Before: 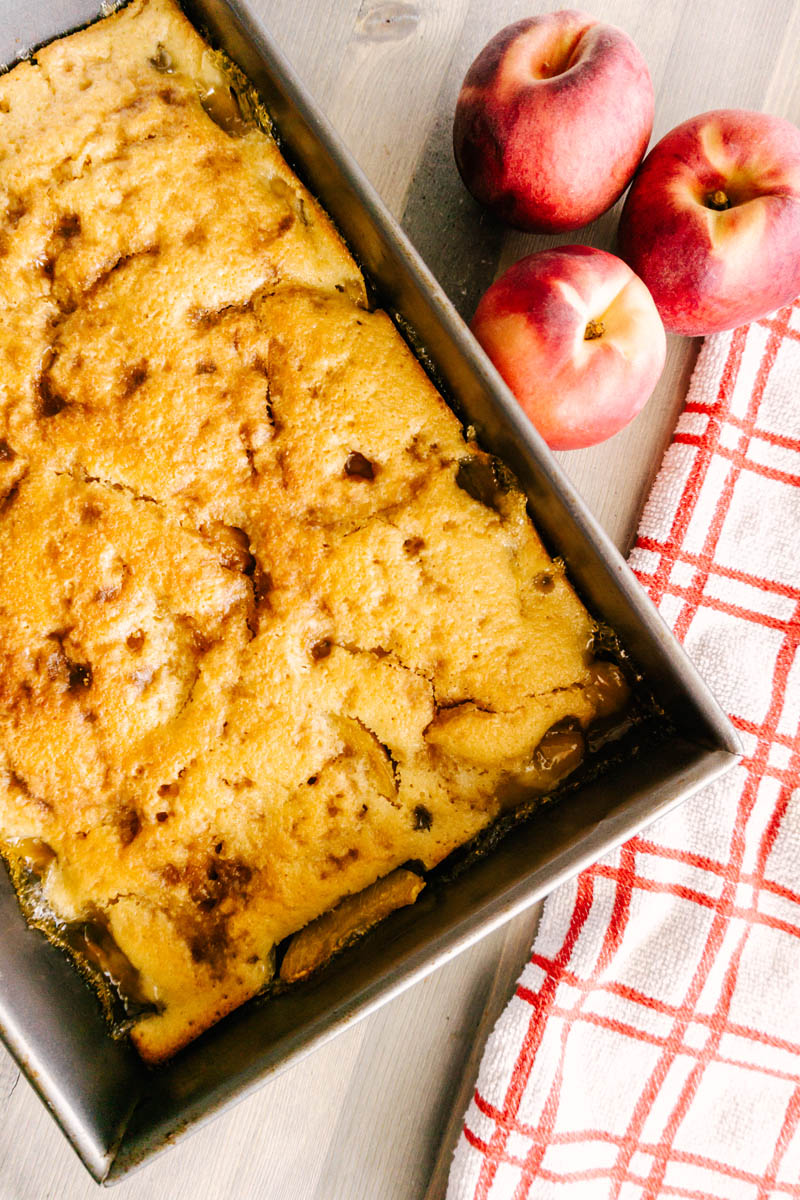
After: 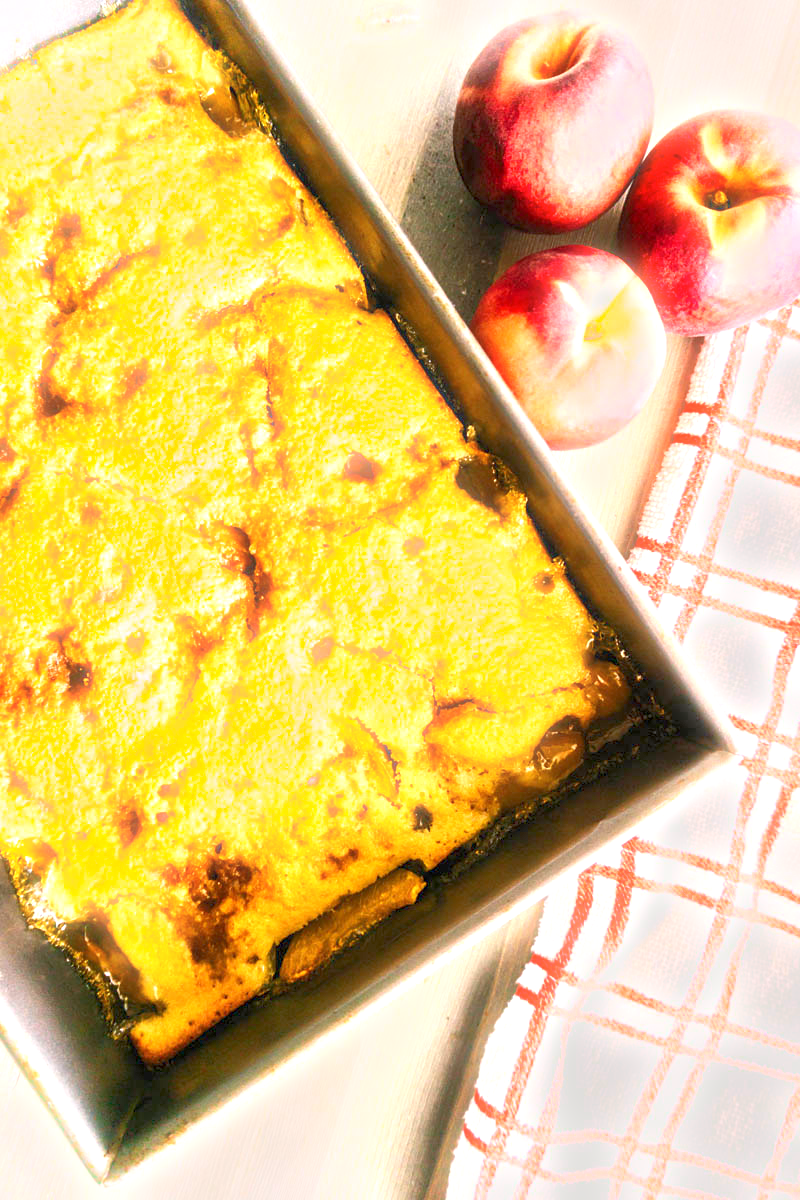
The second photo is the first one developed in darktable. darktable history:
exposure: exposure 1.137 EV, compensate highlight preservation false
bloom: size 3%, threshold 100%, strength 0%
local contrast: mode bilateral grid, contrast 20, coarseness 50, detail 120%, midtone range 0.2
rgb curve: curves: ch0 [(0, 0) (0.072, 0.166) (0.217, 0.293) (0.414, 0.42) (1, 1)], compensate middle gray true, preserve colors basic power
